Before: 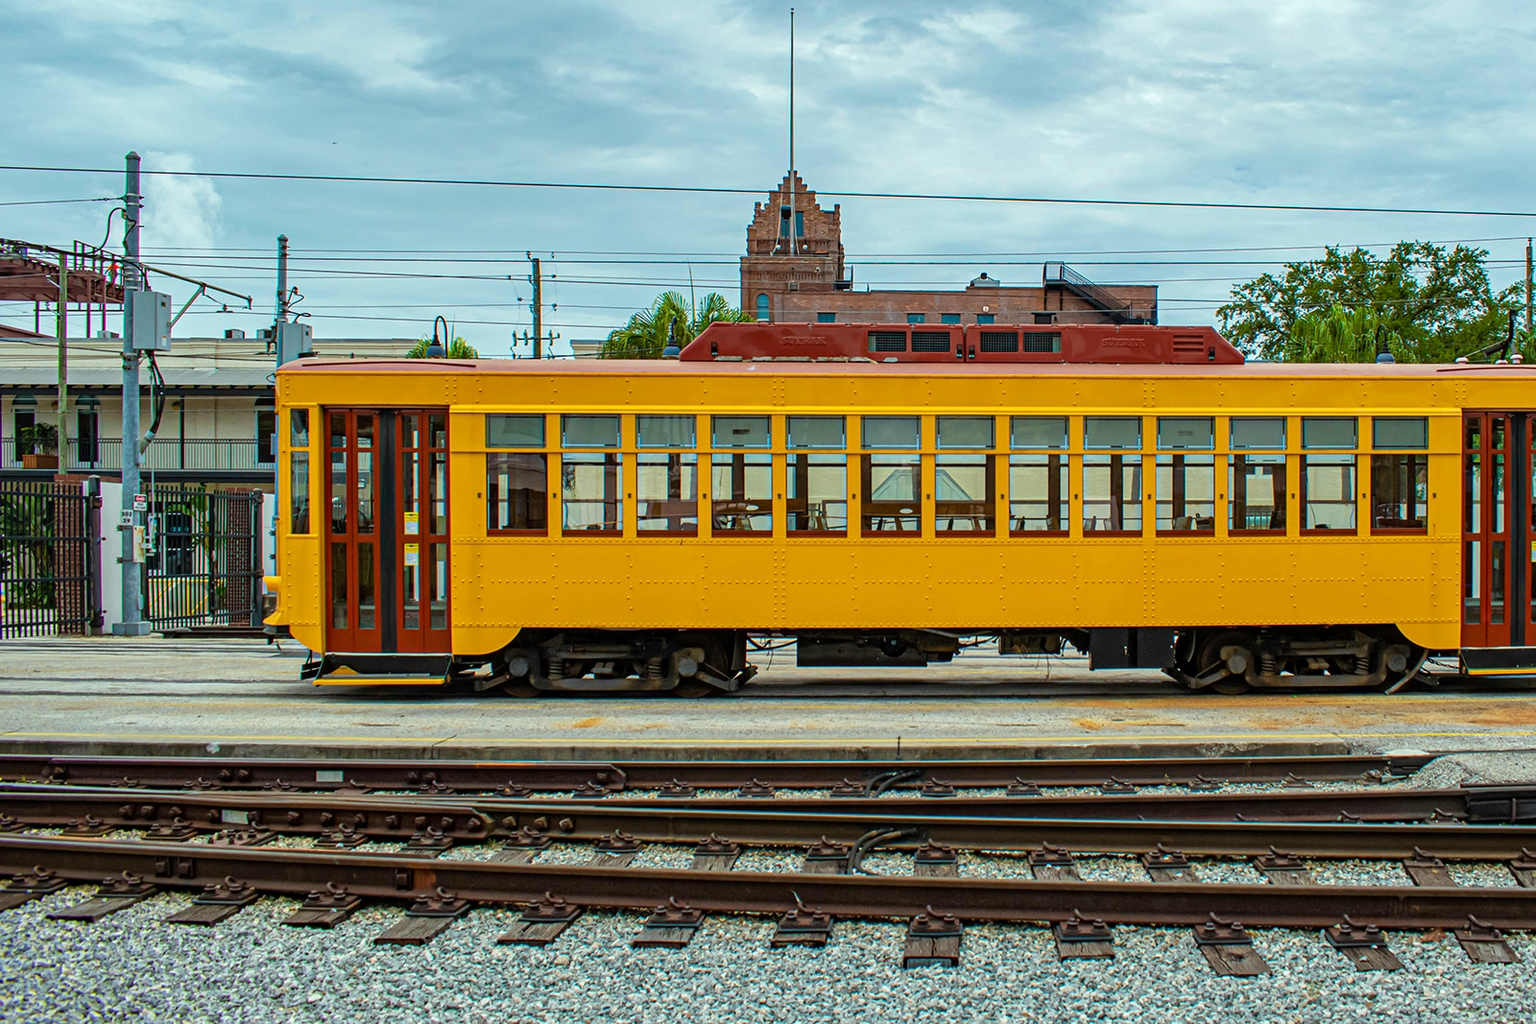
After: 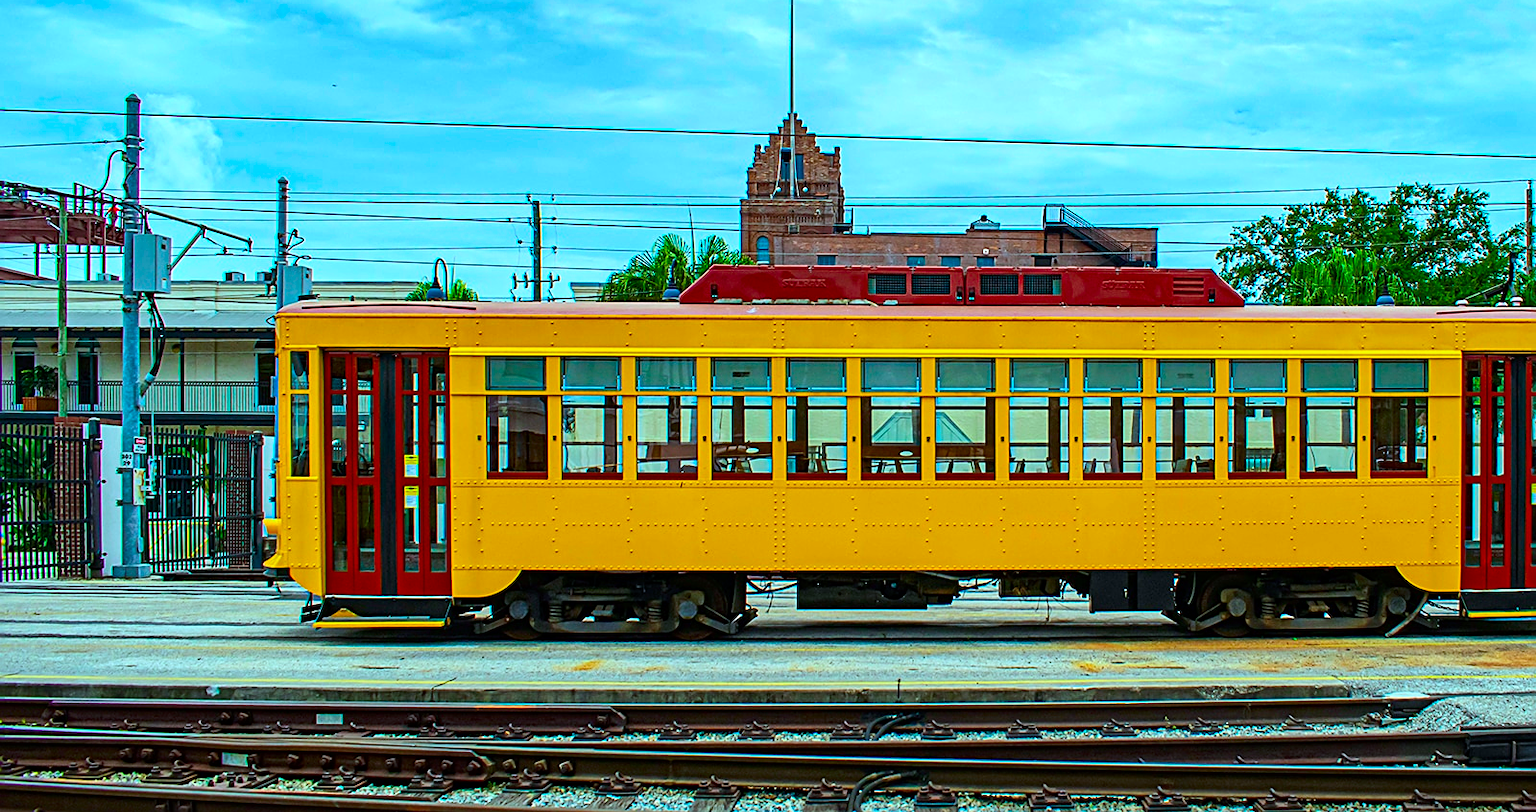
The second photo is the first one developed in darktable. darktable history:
contrast brightness saturation: contrast 0.158, saturation 0.315
color calibration: output R [0.948, 0.091, -0.04, 0], output G [-0.3, 1.384, -0.085, 0], output B [-0.108, 0.061, 1.08, 0], illuminant F (fluorescent), F source F9 (Cool White Deluxe 4150 K) – high CRI, x 0.374, y 0.373, temperature 4161.02 K
sharpen: on, module defaults
crop and rotate: top 5.669%, bottom 14.958%
